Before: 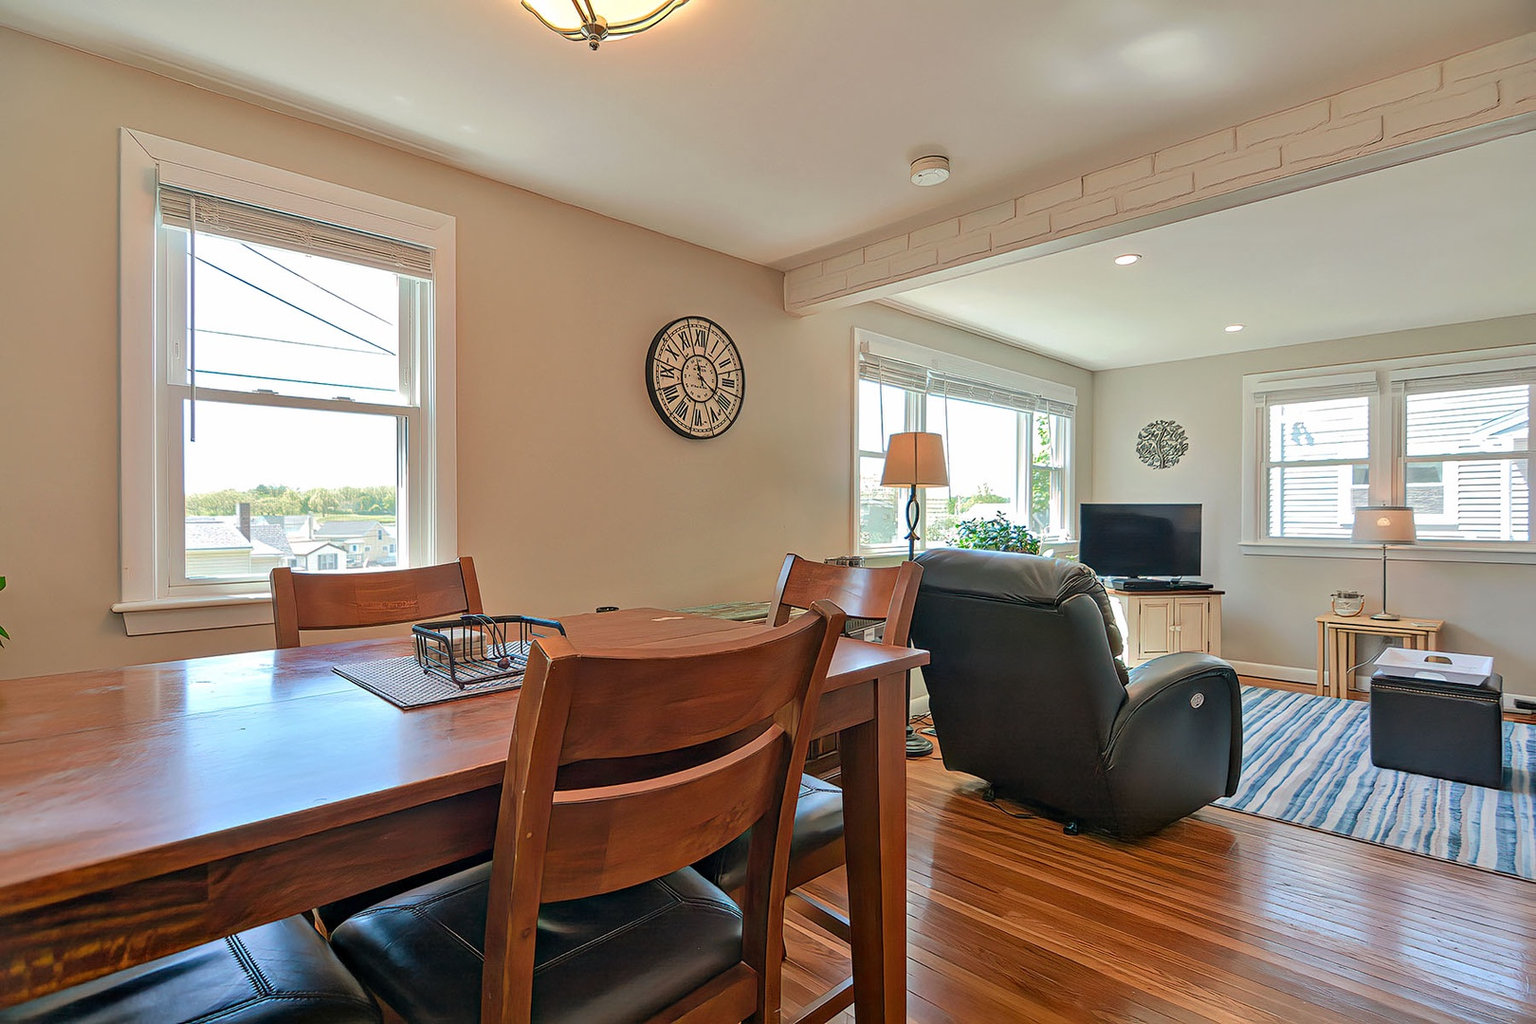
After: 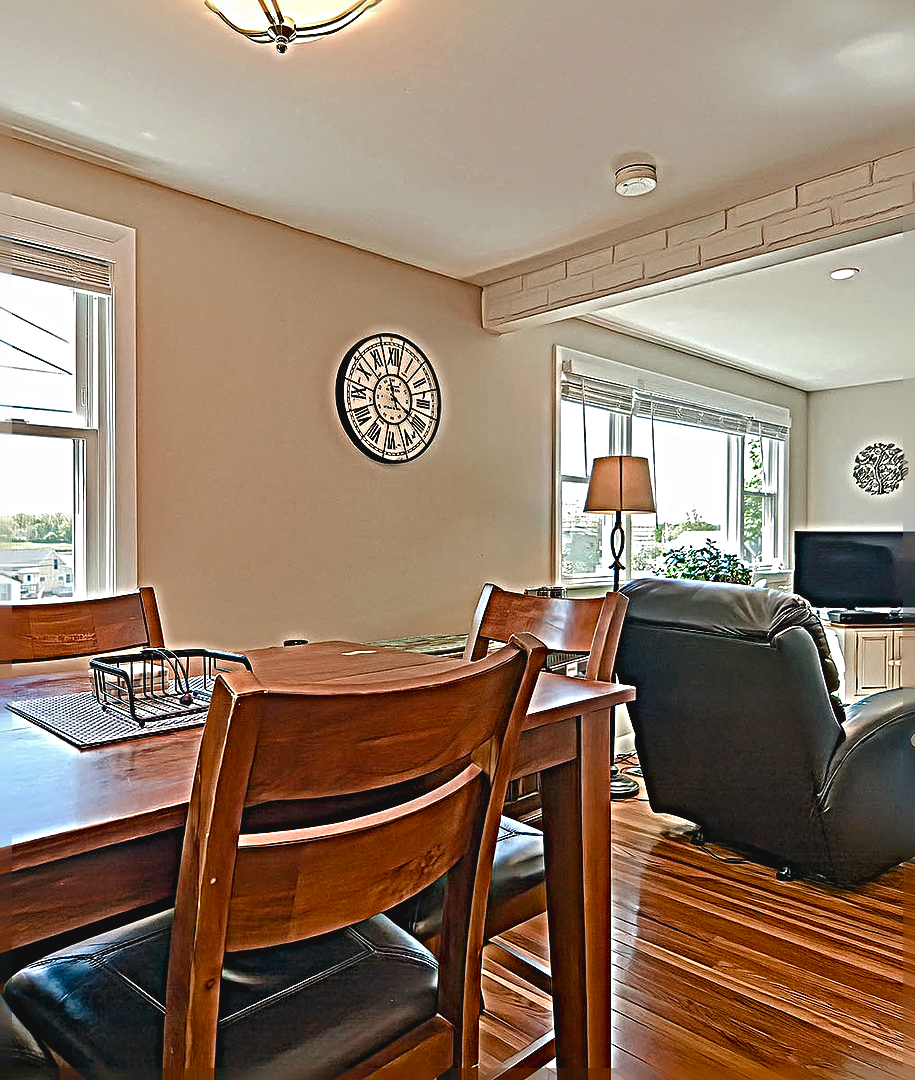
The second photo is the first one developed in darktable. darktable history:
crop: left 21.309%, right 22.209%
color balance rgb: global offset › luminance 0.469%, global offset › hue 58.2°, perceptual saturation grading › global saturation 20%, perceptual saturation grading › highlights -50.186%, perceptual saturation grading › shadows 30.791%, global vibrance 20%
contrast equalizer: octaves 7, y [[0.5, 0.488, 0.462, 0.461, 0.491, 0.5], [0.5 ×6], [0.5 ×6], [0 ×6], [0 ×6]], mix 0.333
sharpen: radius 6.28, amount 1.806, threshold 0.176
